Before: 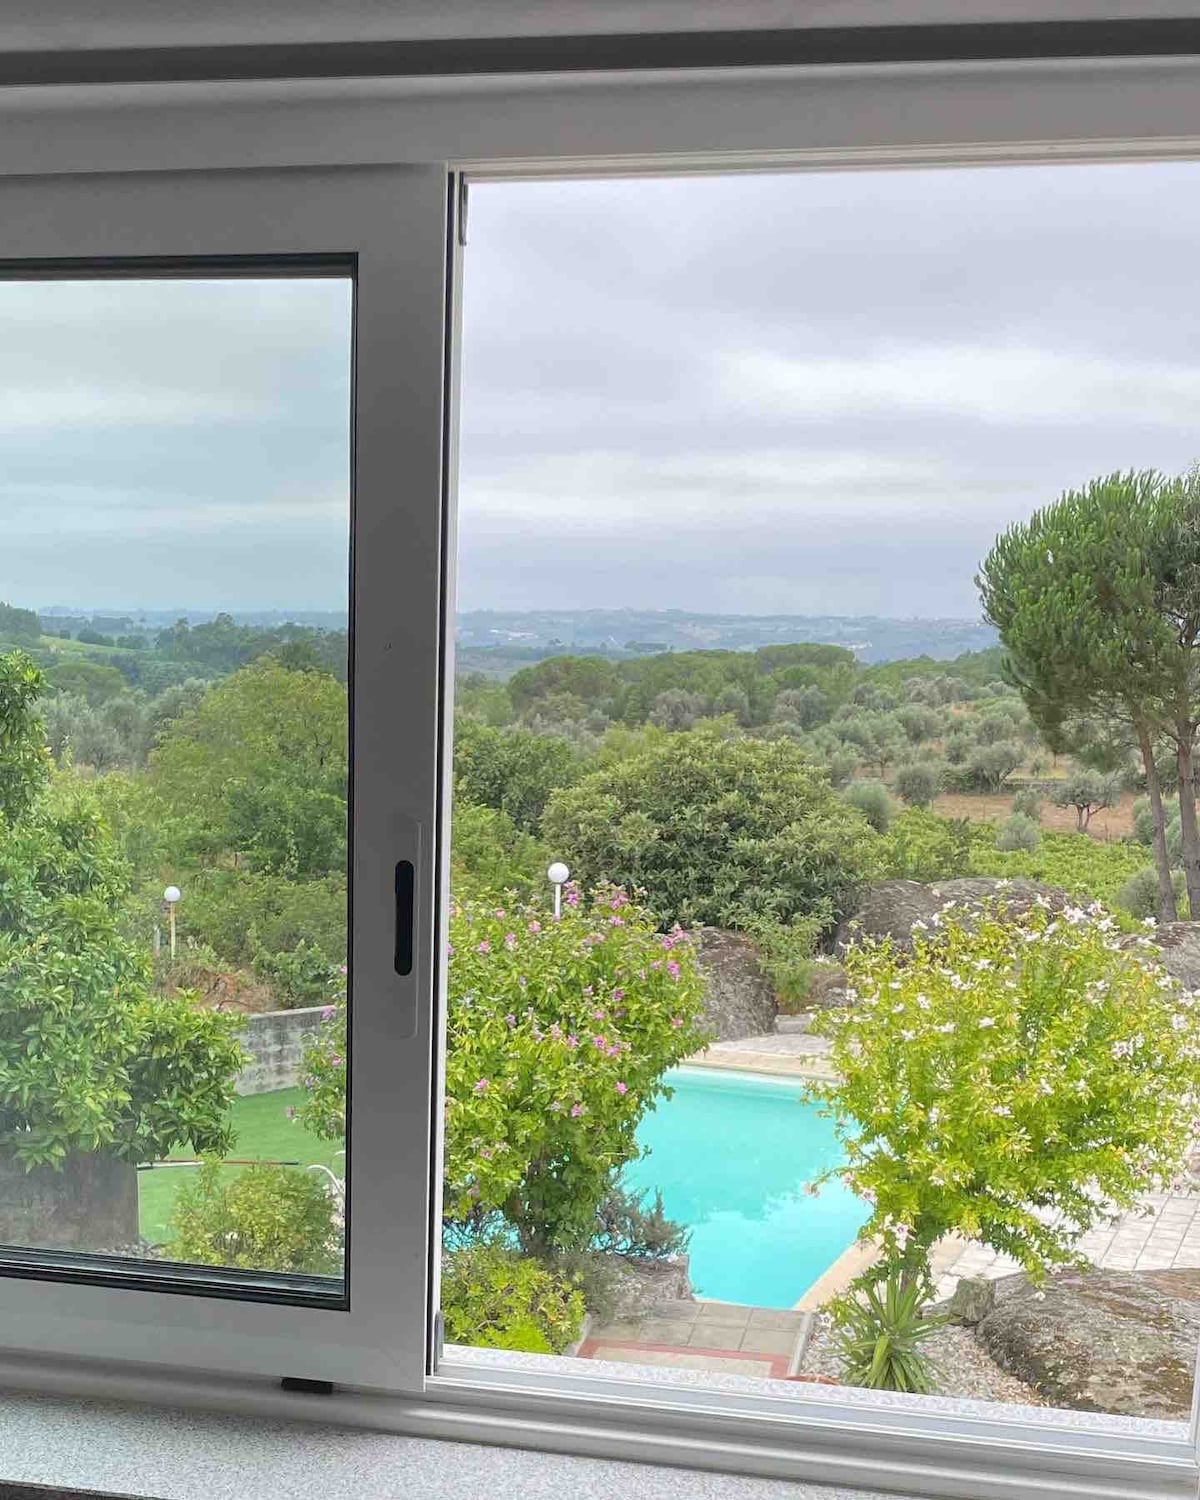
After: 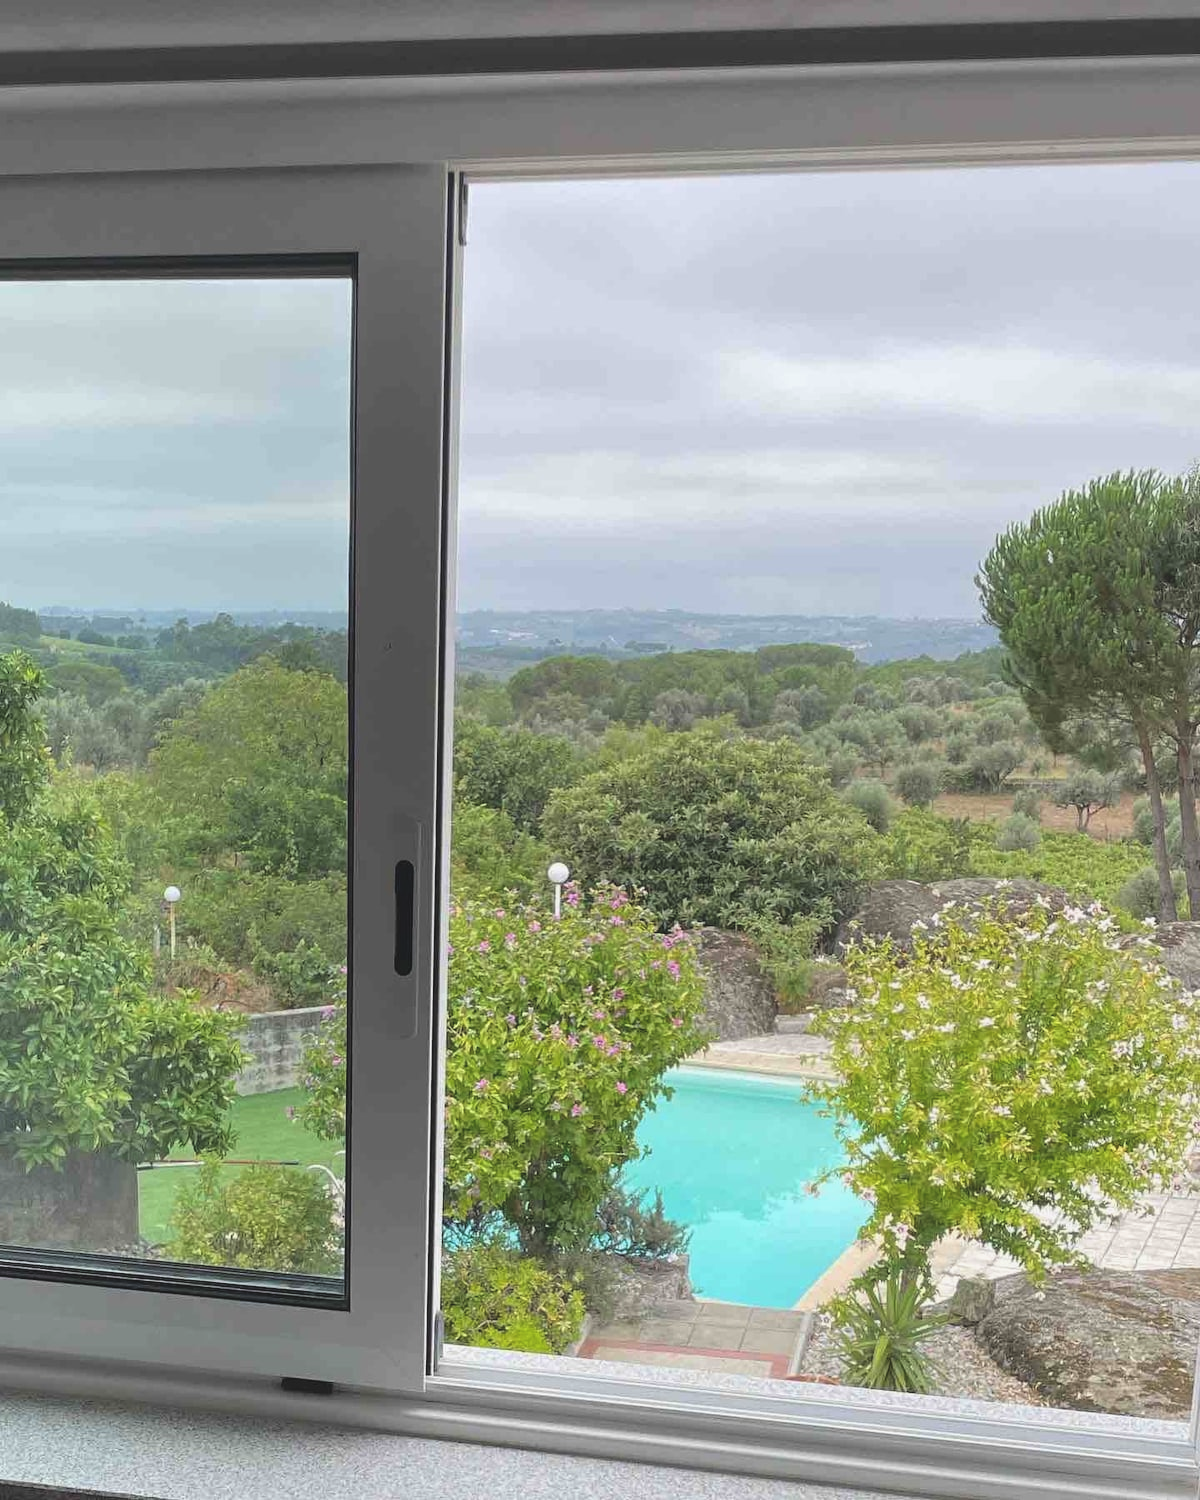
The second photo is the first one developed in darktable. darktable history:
levels: black 0.054%, levels [0.026, 0.507, 0.987]
exposure: black level correction -0.014, exposure -0.189 EV, compensate highlight preservation false
shadows and highlights: shadows 12.74, white point adjustment 1.14, highlights -1.62, shadows color adjustment 97.98%, highlights color adjustment 59.42%, soften with gaussian
